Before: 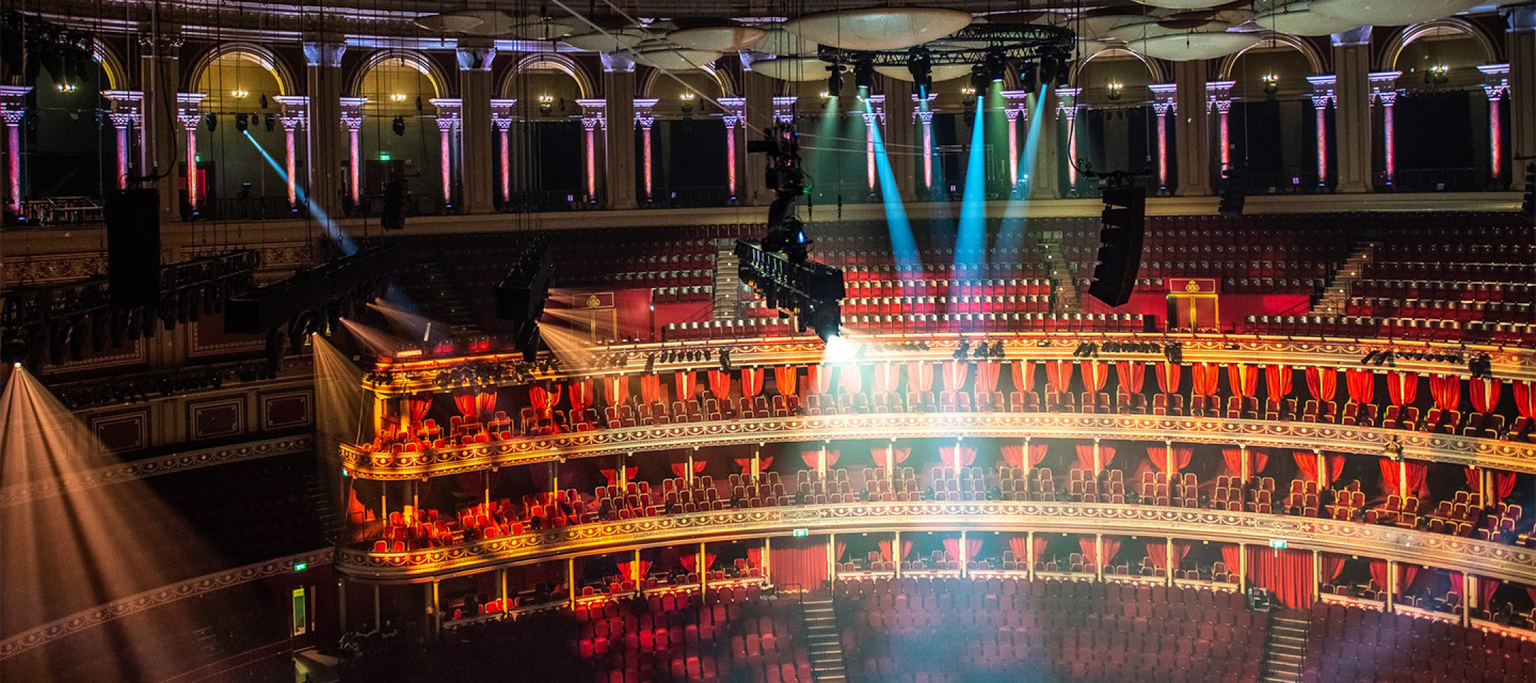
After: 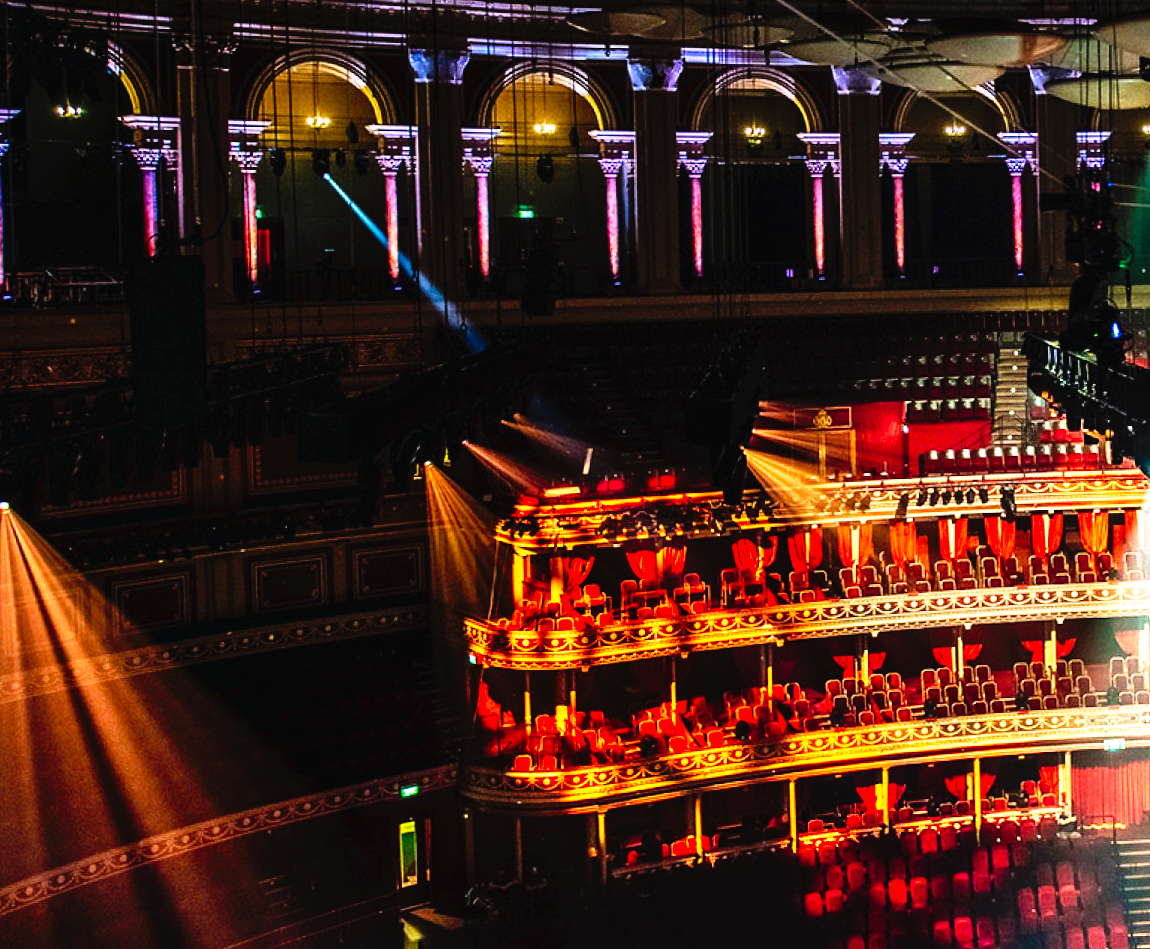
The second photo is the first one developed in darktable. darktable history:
rotate and perspective: rotation 0.174°, lens shift (vertical) 0.013, lens shift (horizontal) 0.019, shear 0.001, automatic cropping original format, crop left 0.007, crop right 0.991, crop top 0.016, crop bottom 0.997
exposure: black level correction 0, exposure 0.5 EV, compensate exposure bias true, compensate highlight preservation false
crop: left 0.587%, right 45.588%, bottom 0.086%
tone curve: curves: ch0 [(0, 0) (0.003, 0.03) (0.011, 0.022) (0.025, 0.018) (0.044, 0.031) (0.069, 0.035) (0.1, 0.04) (0.136, 0.046) (0.177, 0.063) (0.224, 0.087) (0.277, 0.15) (0.335, 0.252) (0.399, 0.354) (0.468, 0.475) (0.543, 0.602) (0.623, 0.73) (0.709, 0.856) (0.801, 0.945) (0.898, 0.987) (1, 1)], preserve colors none
graduated density: on, module defaults
